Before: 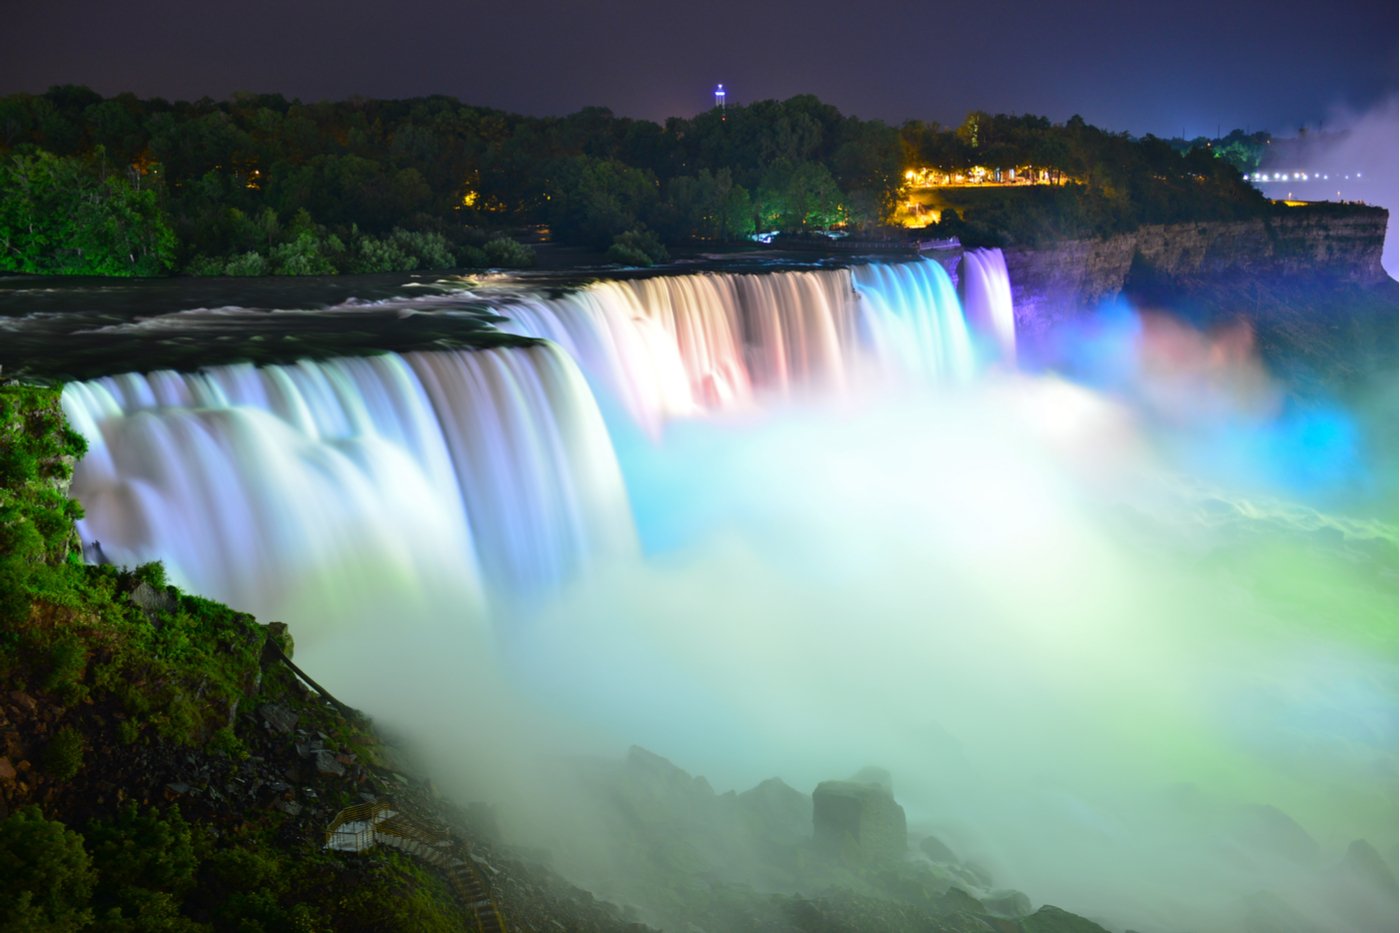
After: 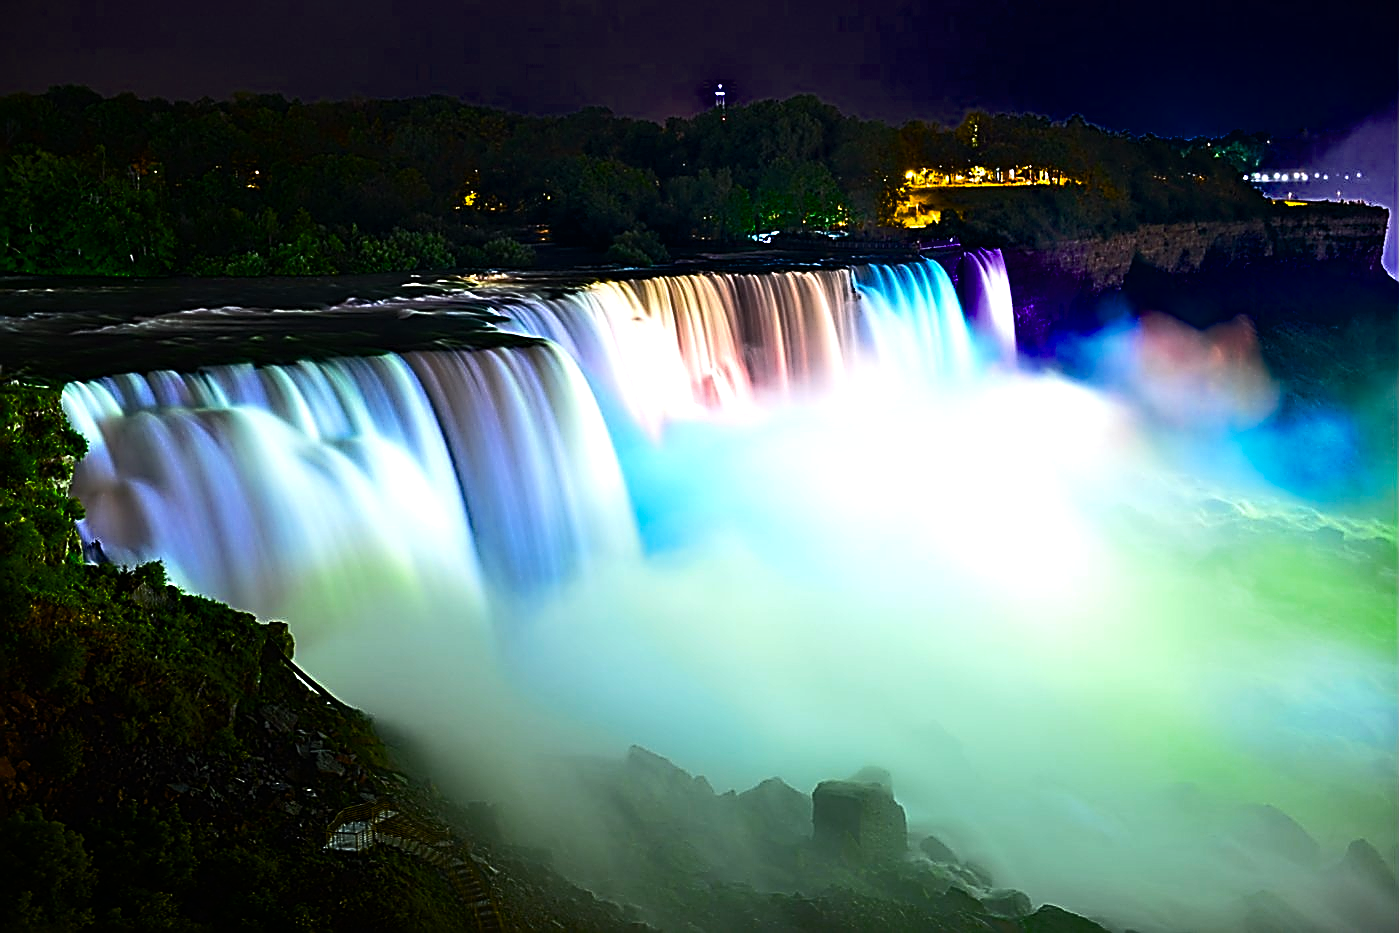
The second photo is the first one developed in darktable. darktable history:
sharpen: amount 1.983
color balance rgb: shadows lift › chroma 1.019%, shadows lift › hue 31.32°, perceptual saturation grading › global saturation 35.416%, perceptual brilliance grading › highlights 1.474%, perceptual brilliance grading › mid-tones -50.054%, perceptual brilliance grading › shadows -50.229%, global vibrance 9.738%, contrast 14.429%, saturation formula JzAzBz (2021)
